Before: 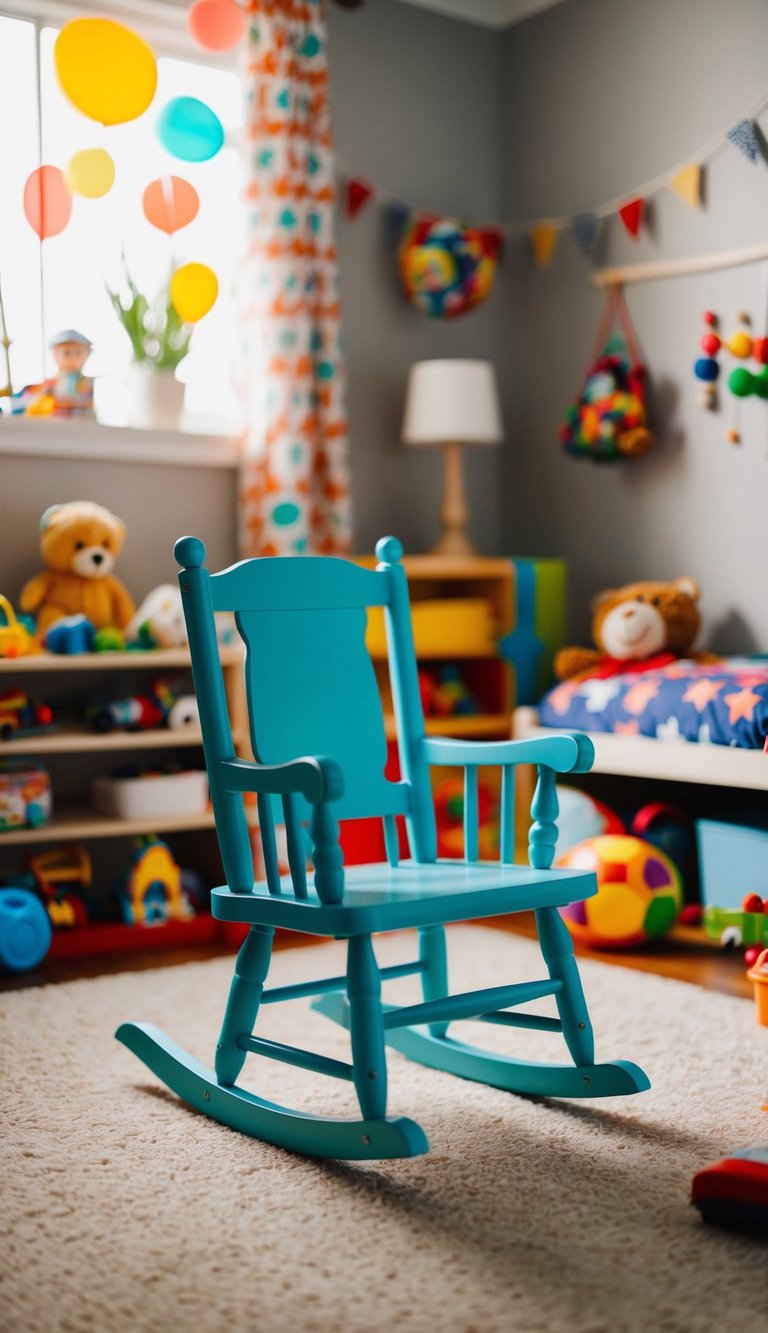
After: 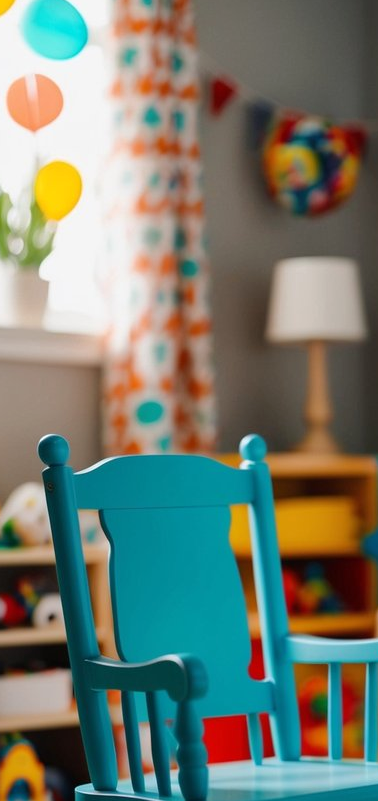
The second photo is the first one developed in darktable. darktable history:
crop: left 17.835%, top 7.675%, right 32.881%, bottom 32.213%
tone equalizer: -8 EV -1.84 EV, -7 EV -1.16 EV, -6 EV -1.62 EV, smoothing diameter 25%, edges refinement/feathering 10, preserve details guided filter
